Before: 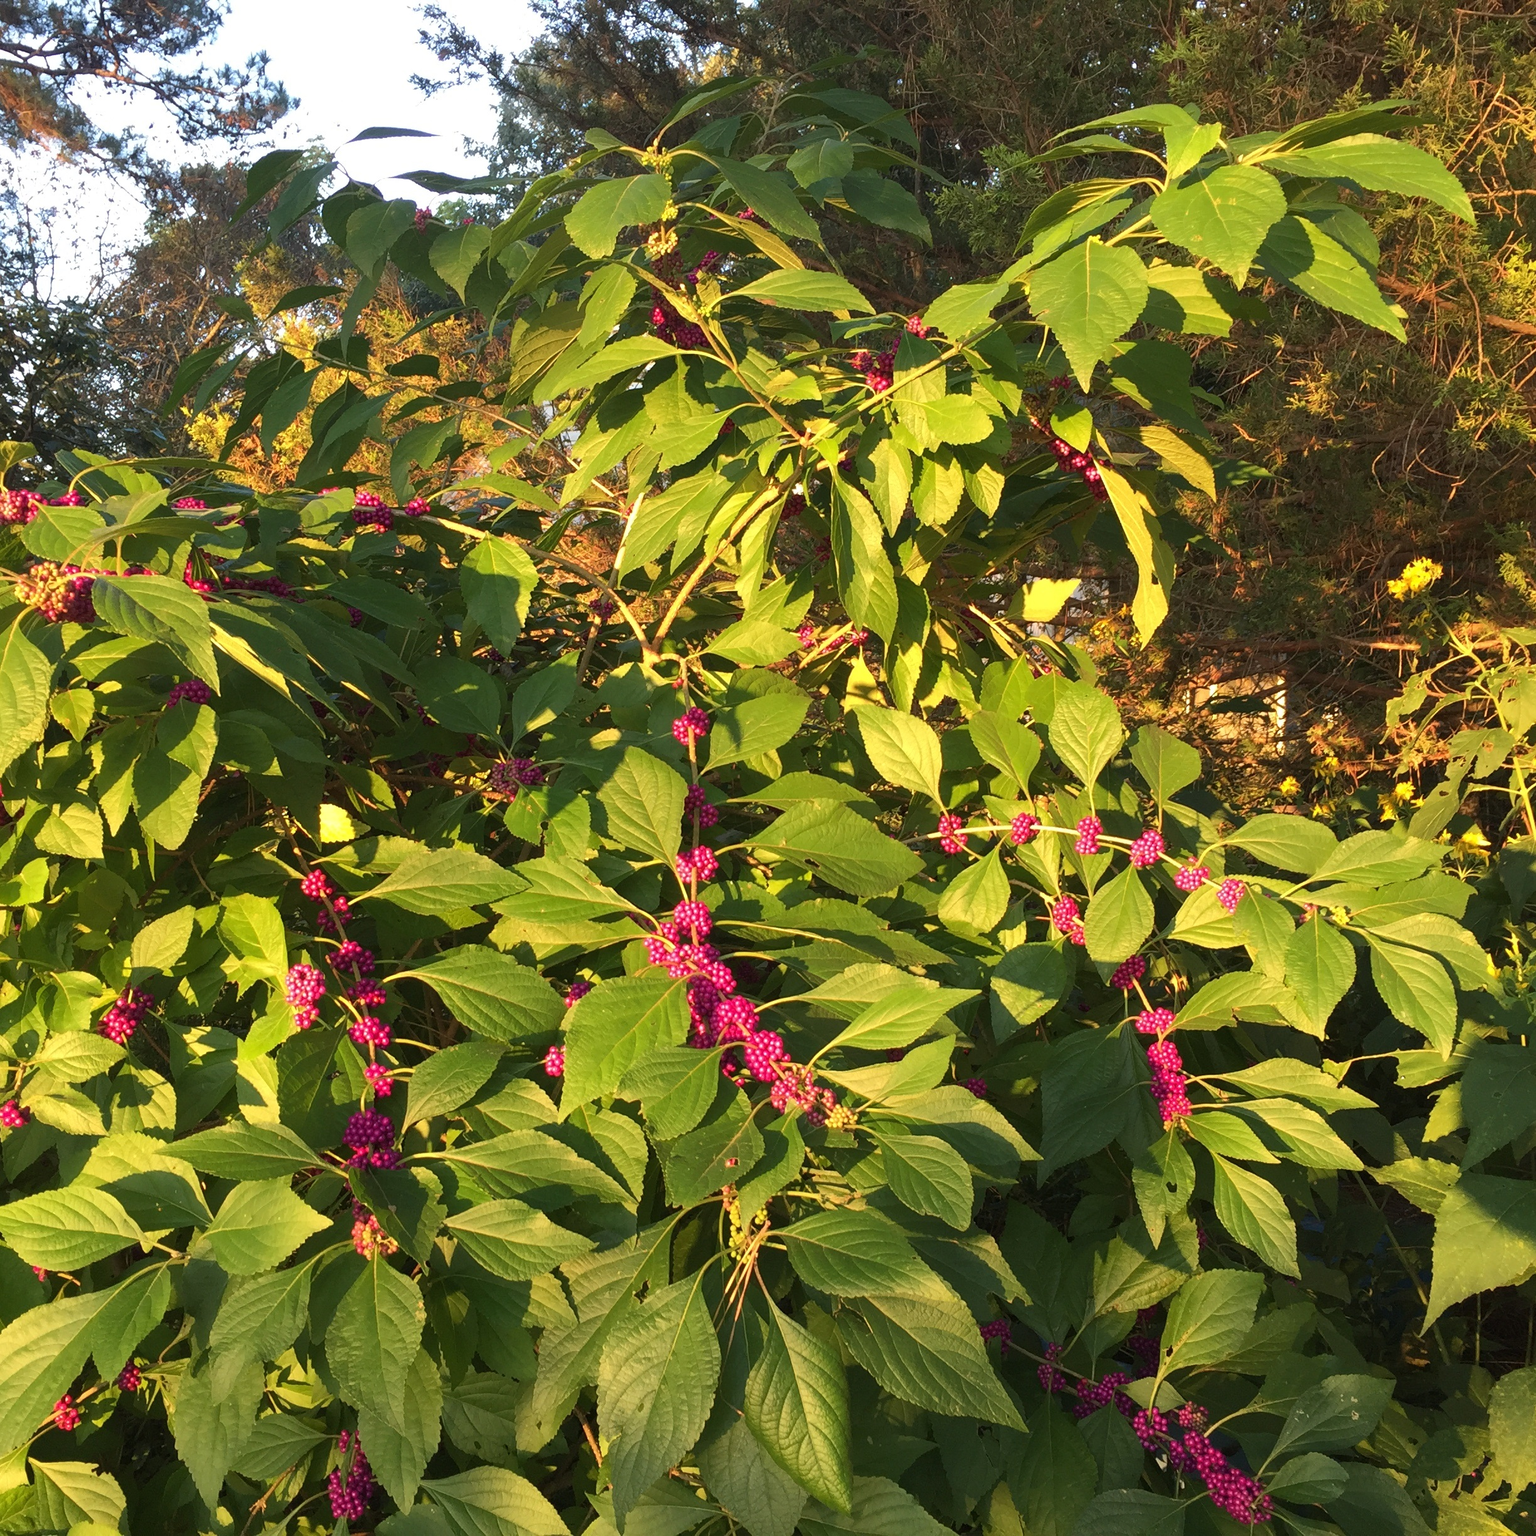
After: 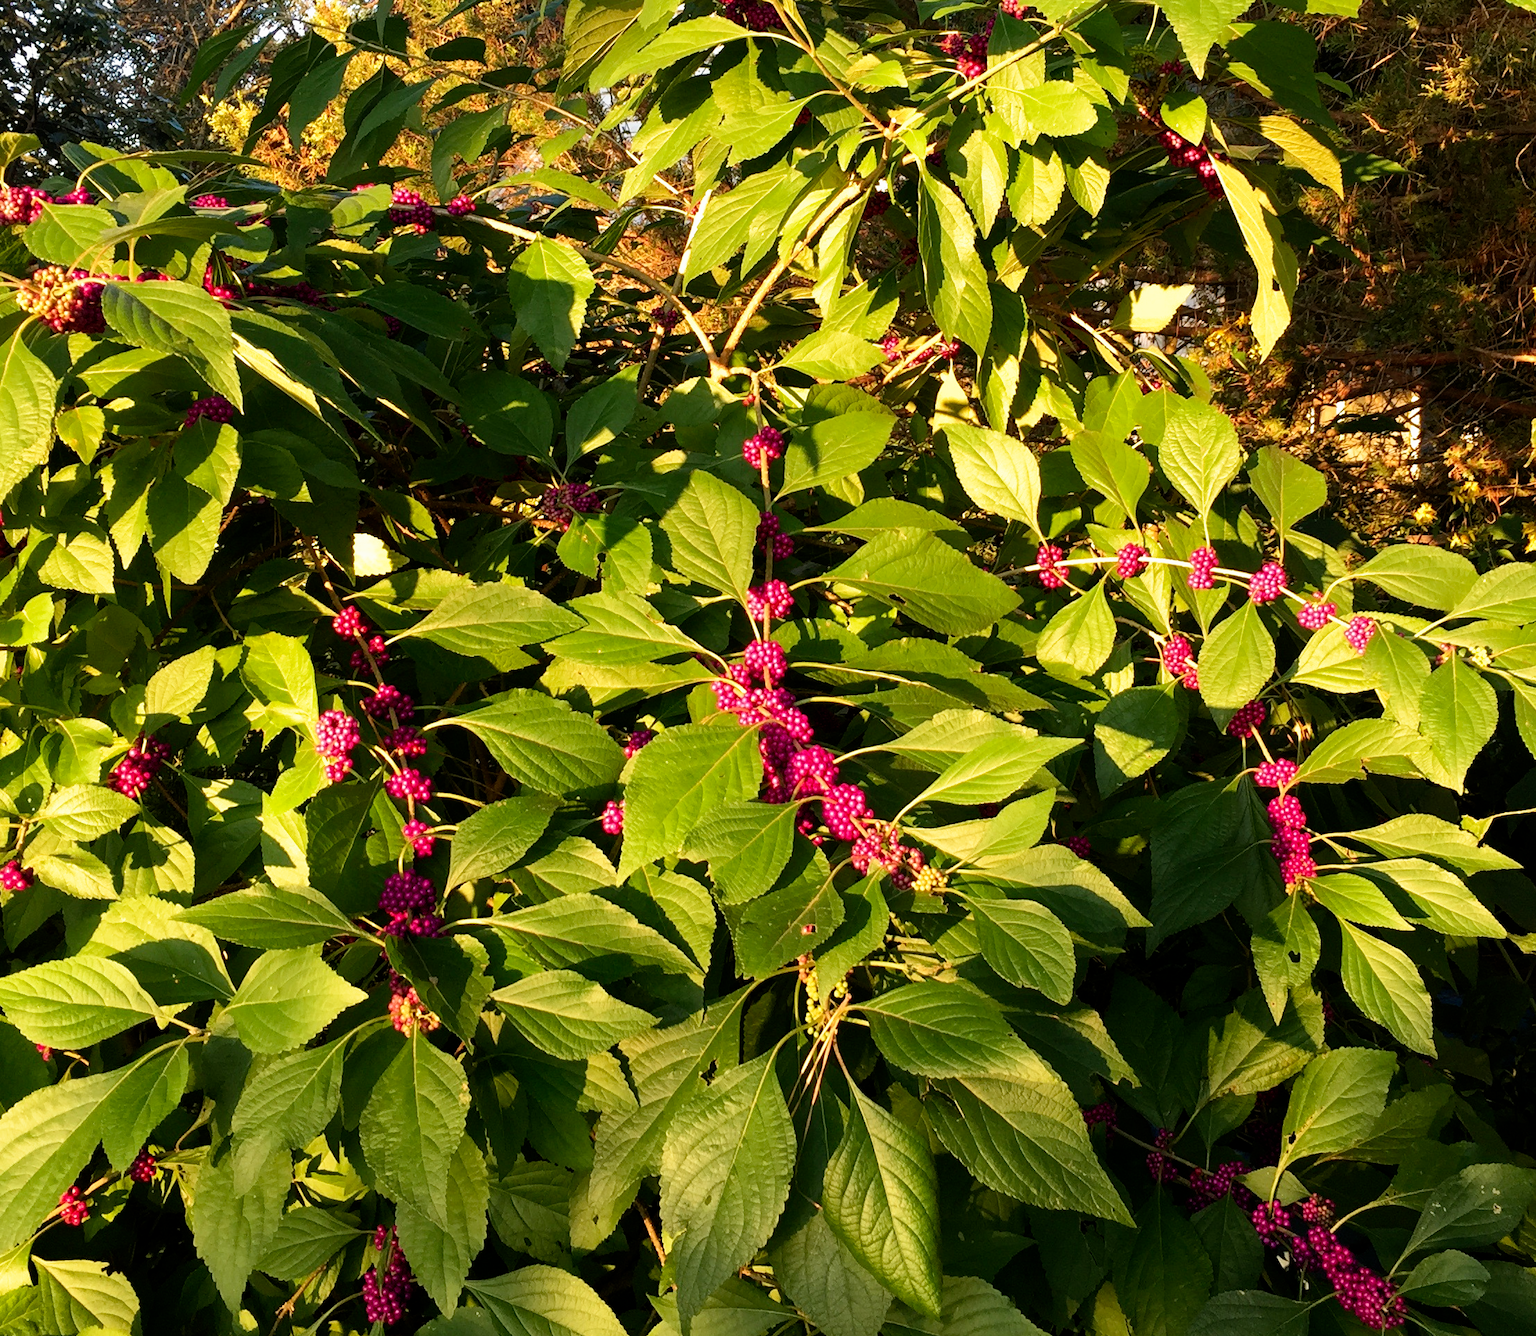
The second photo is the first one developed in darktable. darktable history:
crop: top 20.916%, right 9.437%, bottom 0.316%
filmic rgb: black relative exposure -8.7 EV, white relative exposure 2.7 EV, threshold 3 EV, target black luminance 0%, hardness 6.25, latitude 75%, contrast 1.325, highlights saturation mix -5%, preserve chrominance no, color science v5 (2021), iterations of high-quality reconstruction 0, enable highlight reconstruction true
